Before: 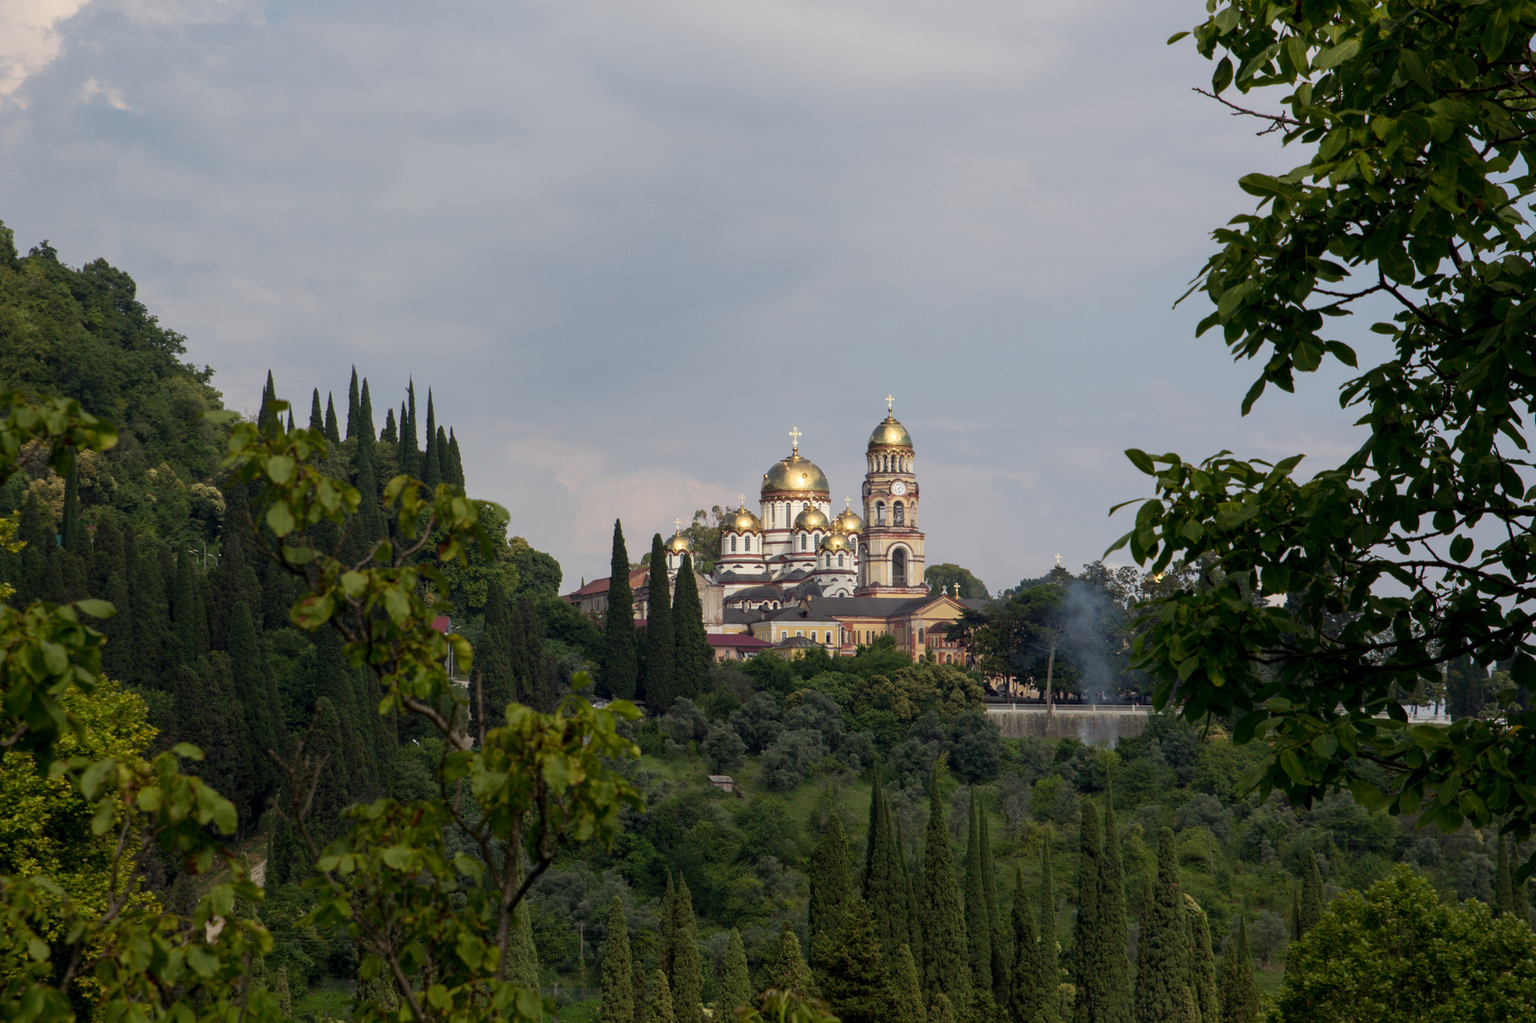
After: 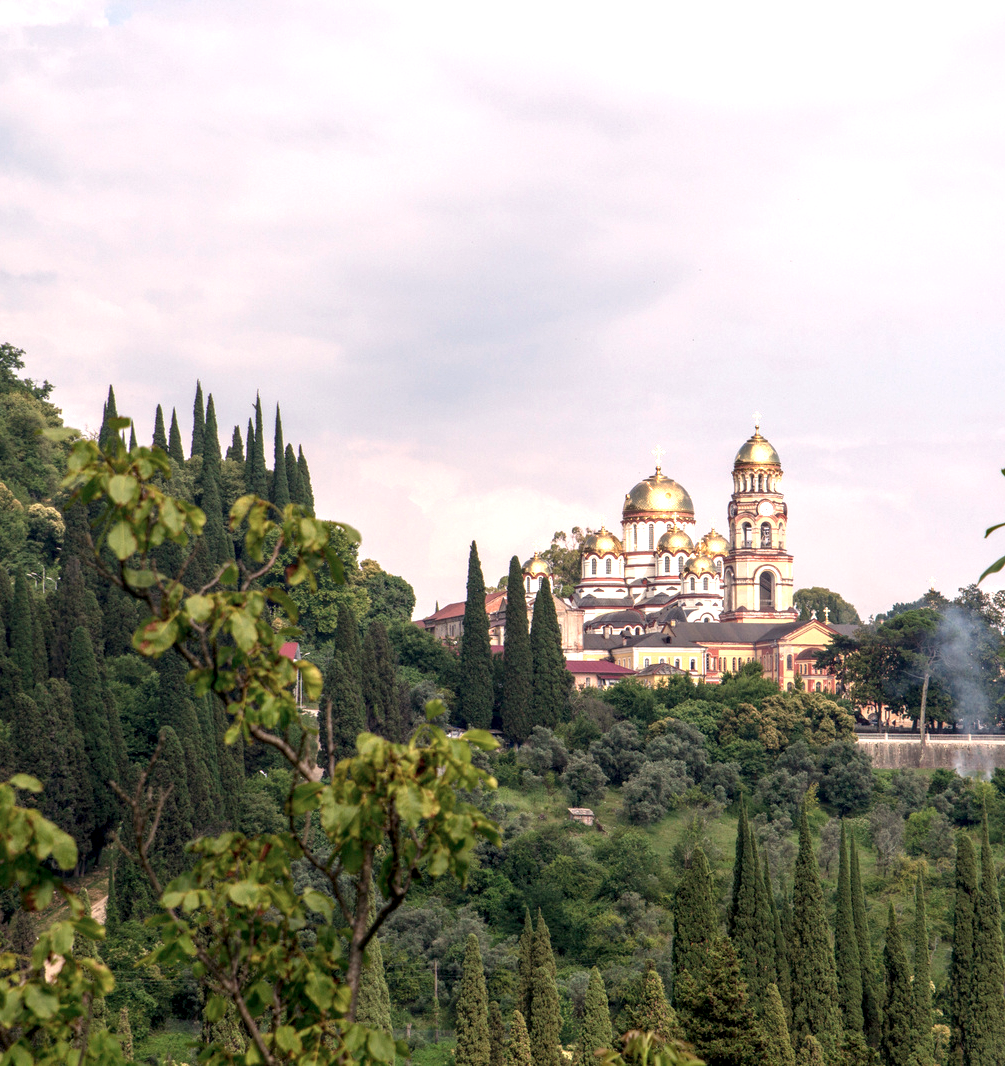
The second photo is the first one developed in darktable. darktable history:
crop: left 10.644%, right 26.528%
white balance: red 1.138, green 0.996, blue 0.812
exposure: black level correction 0, exposure 1.198 EV, compensate exposure bias true, compensate highlight preservation false
color calibration: illuminant as shot in camera, x 0.377, y 0.392, temperature 4169.3 K, saturation algorithm version 1 (2020)
local contrast: detail 130%
